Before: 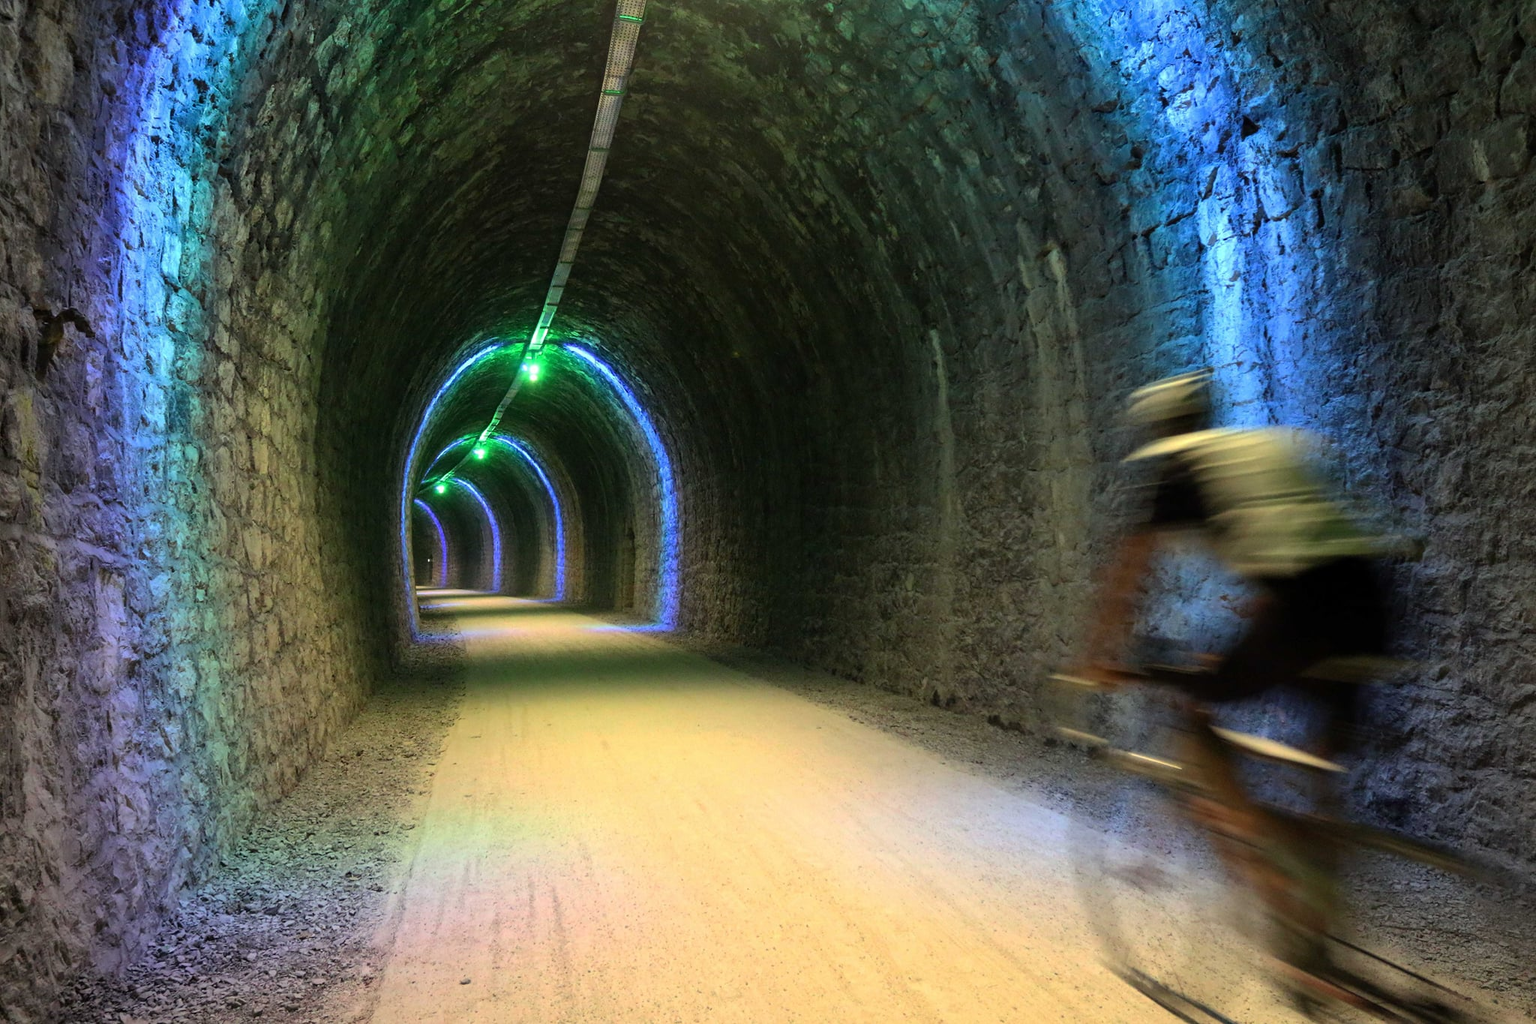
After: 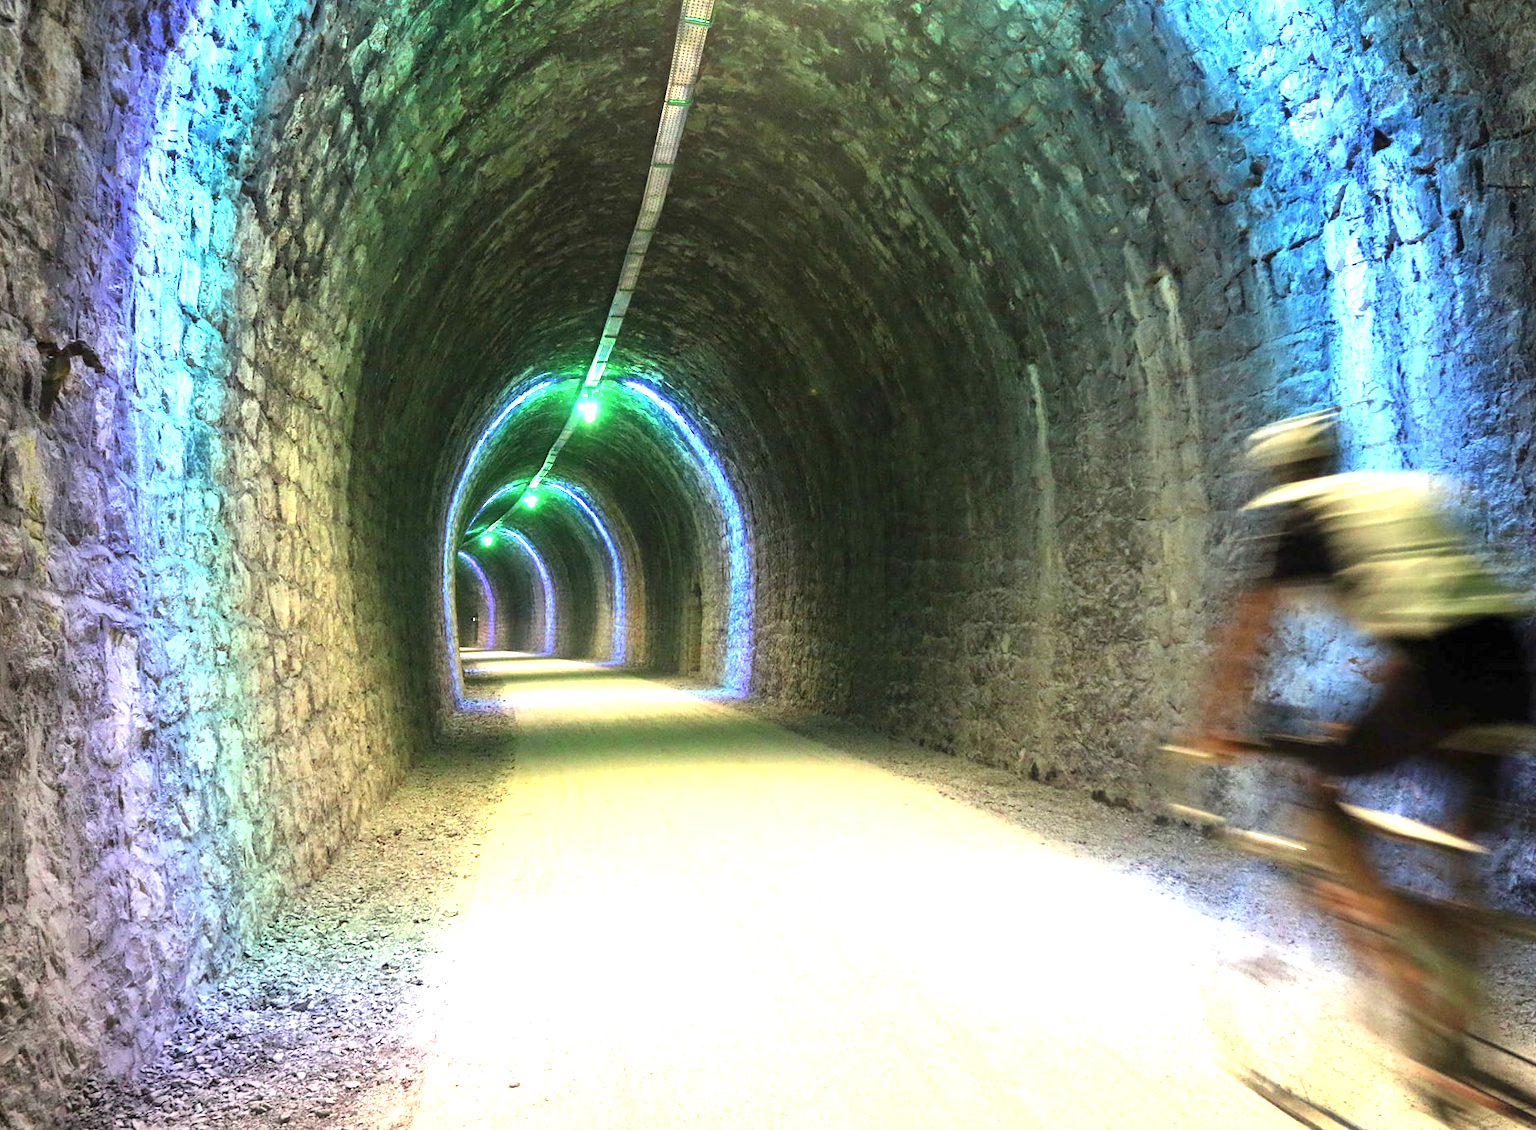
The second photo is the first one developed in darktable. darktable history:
crop: right 9.493%, bottom 0.044%
exposure: black level correction 0, exposure 1.666 EV, compensate exposure bias true, compensate highlight preservation false
contrast brightness saturation: saturation -0.059
